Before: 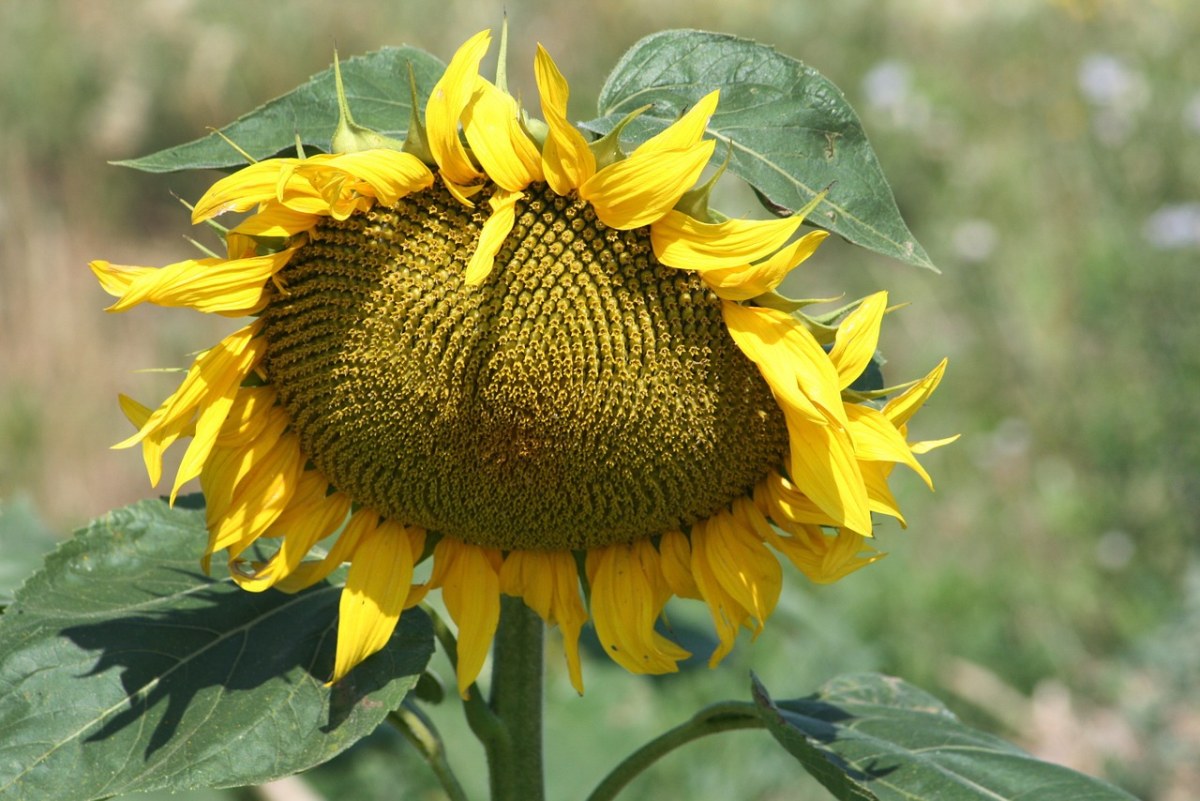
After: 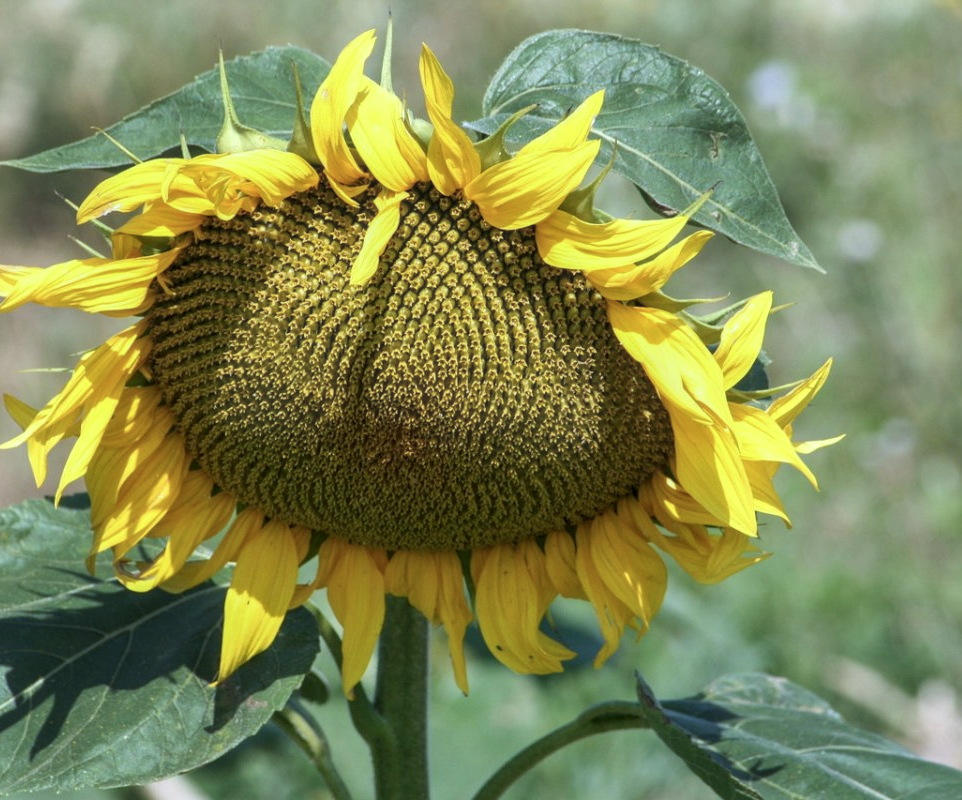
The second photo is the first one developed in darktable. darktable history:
haze removal: strength -0.05
crop and rotate: left 9.597%, right 10.195%
color zones: curves: ch0 [(0, 0.5) (0.143, 0.52) (0.286, 0.5) (0.429, 0.5) (0.571, 0.5) (0.714, 0.5) (0.857, 0.5) (1, 0.5)]; ch1 [(0, 0.489) (0.155, 0.45) (0.286, 0.466) (0.429, 0.5) (0.571, 0.5) (0.714, 0.5) (0.857, 0.5) (1, 0.489)]
local contrast: on, module defaults
white balance: red 0.931, blue 1.11
